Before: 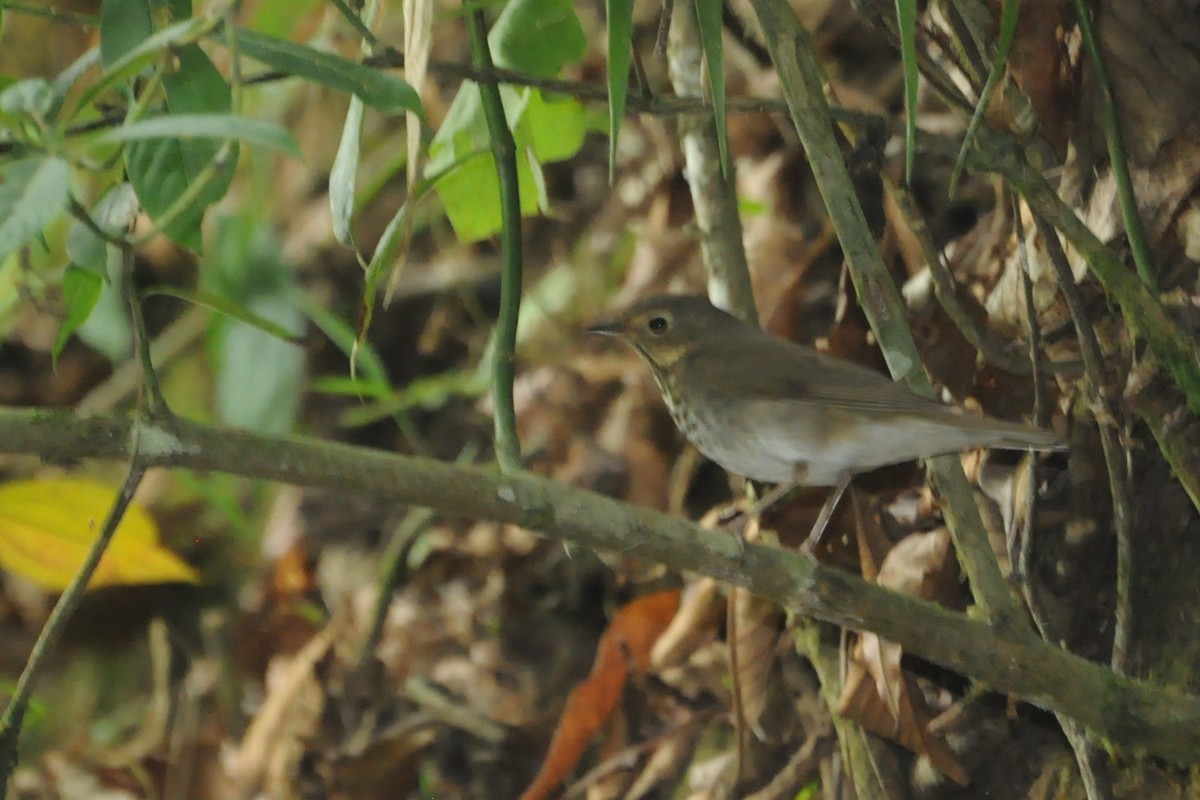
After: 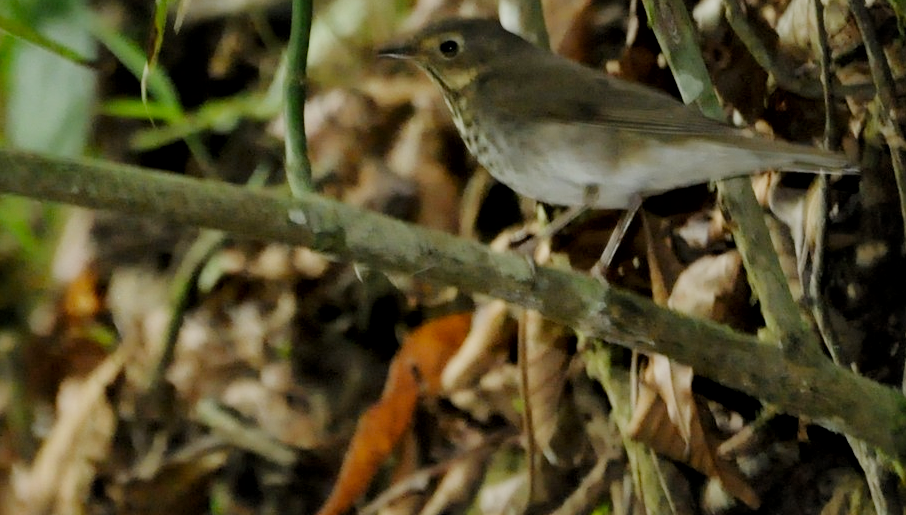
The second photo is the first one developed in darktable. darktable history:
crop and rotate: left 17.468%, top 34.745%, right 7.019%, bottom 0.793%
local contrast: mode bilateral grid, contrast 20, coarseness 51, detail 143%, midtone range 0.2
filmic rgb: black relative exposure -5.13 EV, white relative exposure 3.97 EV, hardness 2.89, contrast 1.098, preserve chrominance no, color science v3 (2019), use custom middle-gray values true, iterations of high-quality reconstruction 0
